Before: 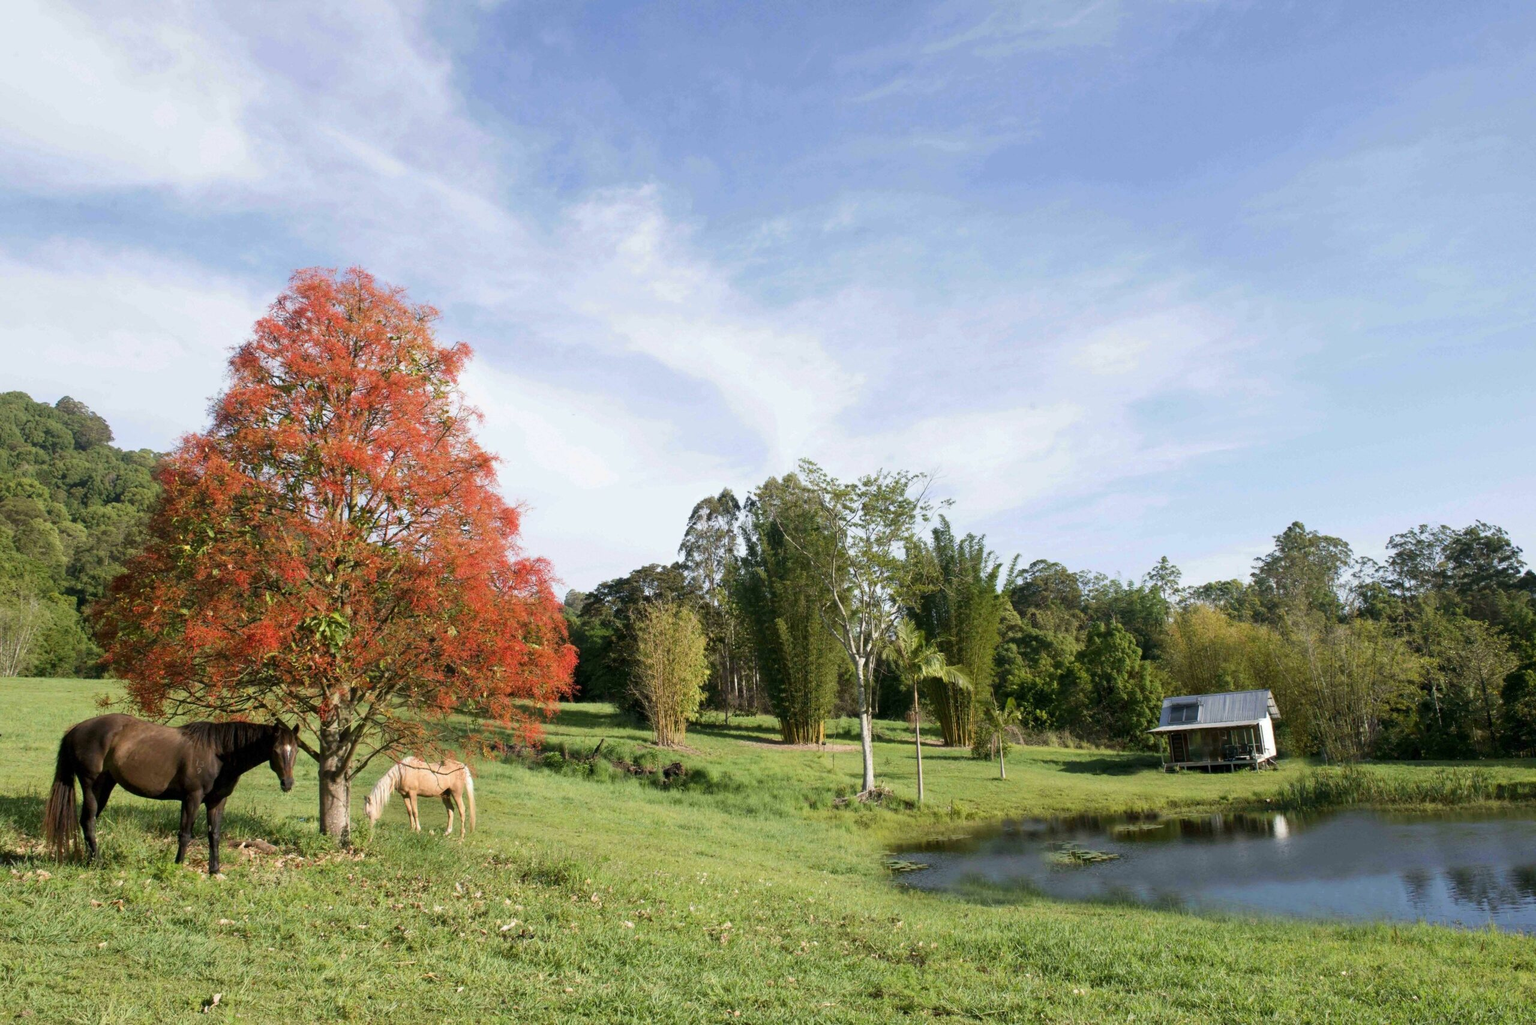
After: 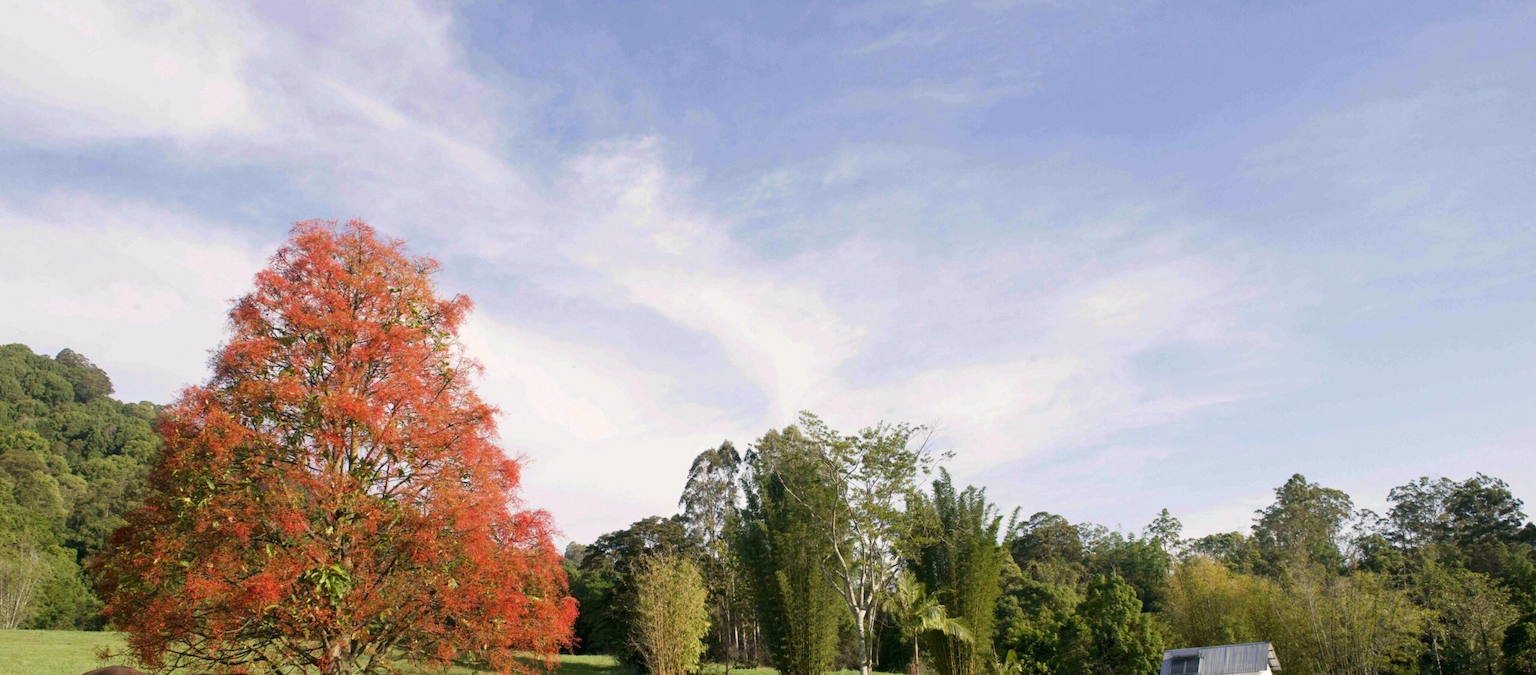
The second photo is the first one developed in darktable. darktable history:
crop and rotate: top 4.78%, bottom 29.345%
tone equalizer: on, module defaults
color correction: highlights a* 3.54, highlights b* 5.14
